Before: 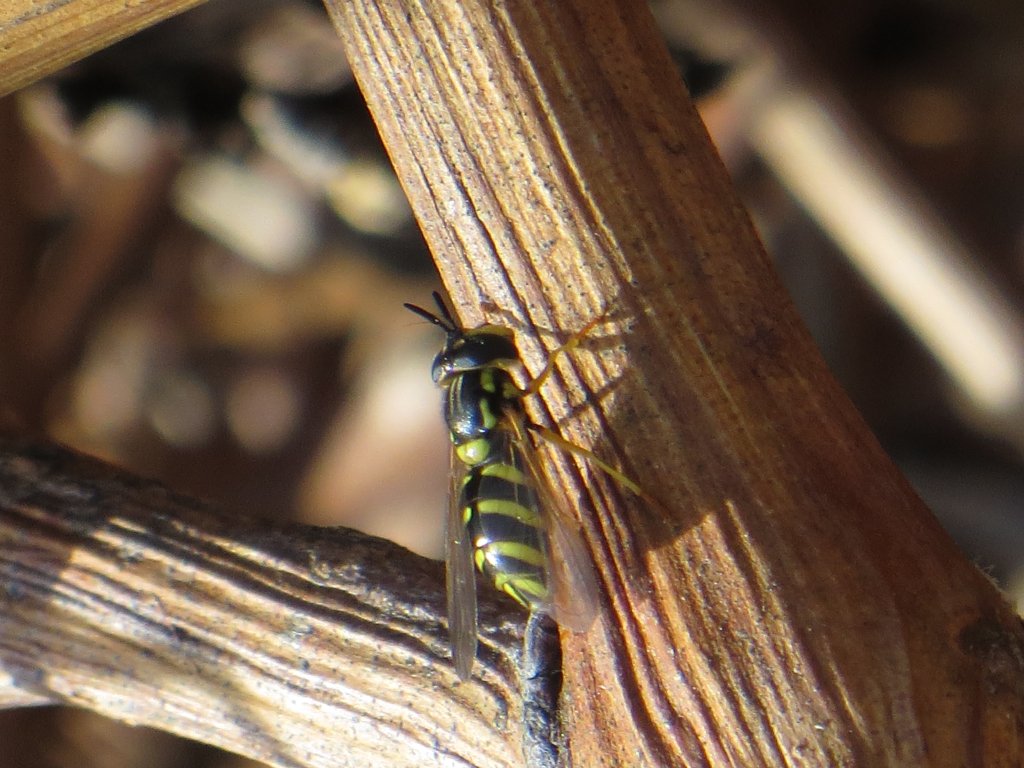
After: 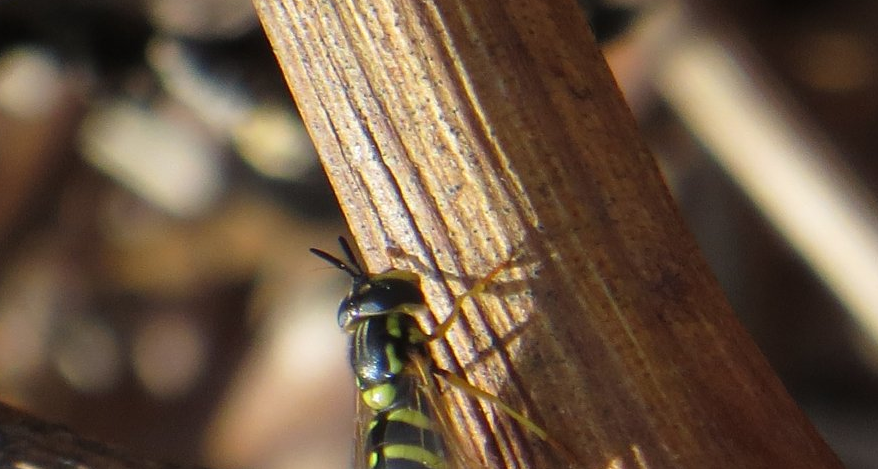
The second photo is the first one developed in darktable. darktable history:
crop and rotate: left 9.248%, top 7.166%, right 4.939%, bottom 31.743%
